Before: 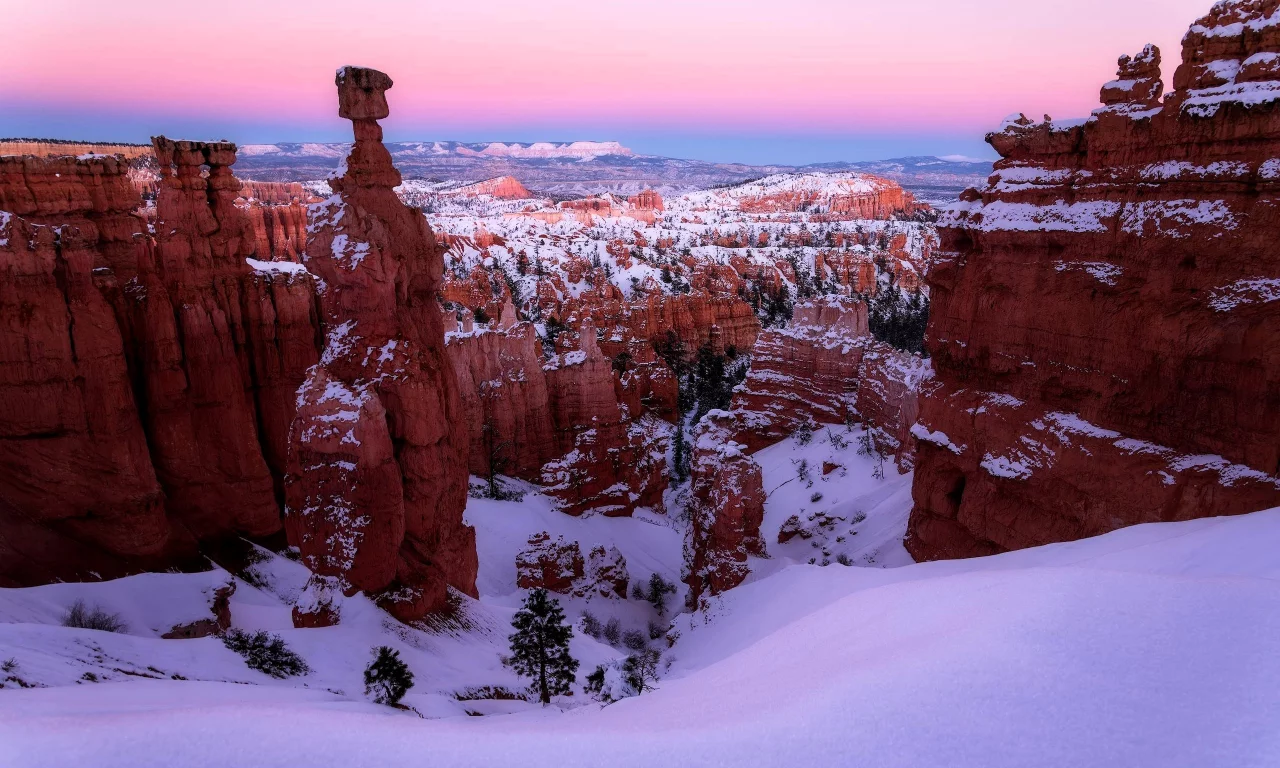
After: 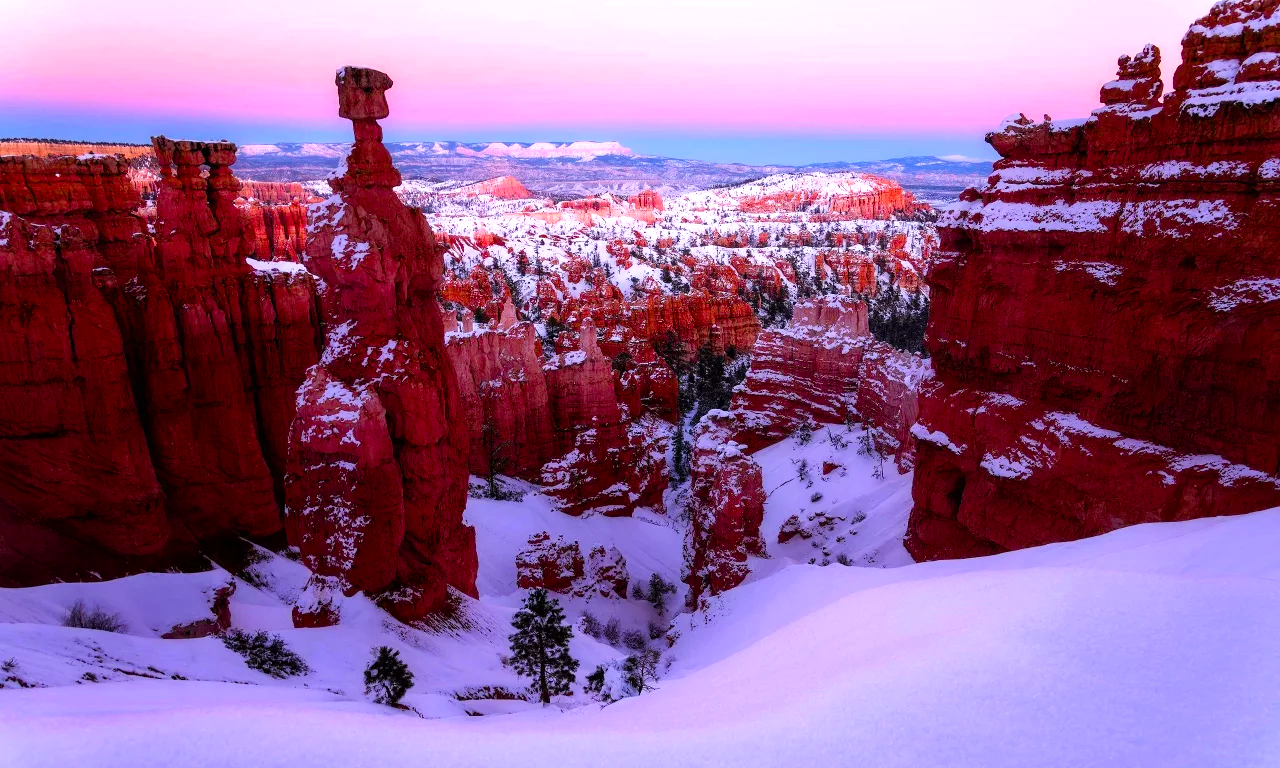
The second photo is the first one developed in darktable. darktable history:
exposure: black level correction 0, exposure 0.498 EV, compensate highlight preservation false
color balance rgb: perceptual saturation grading › global saturation 36.742%, perceptual saturation grading › shadows 35.698%
